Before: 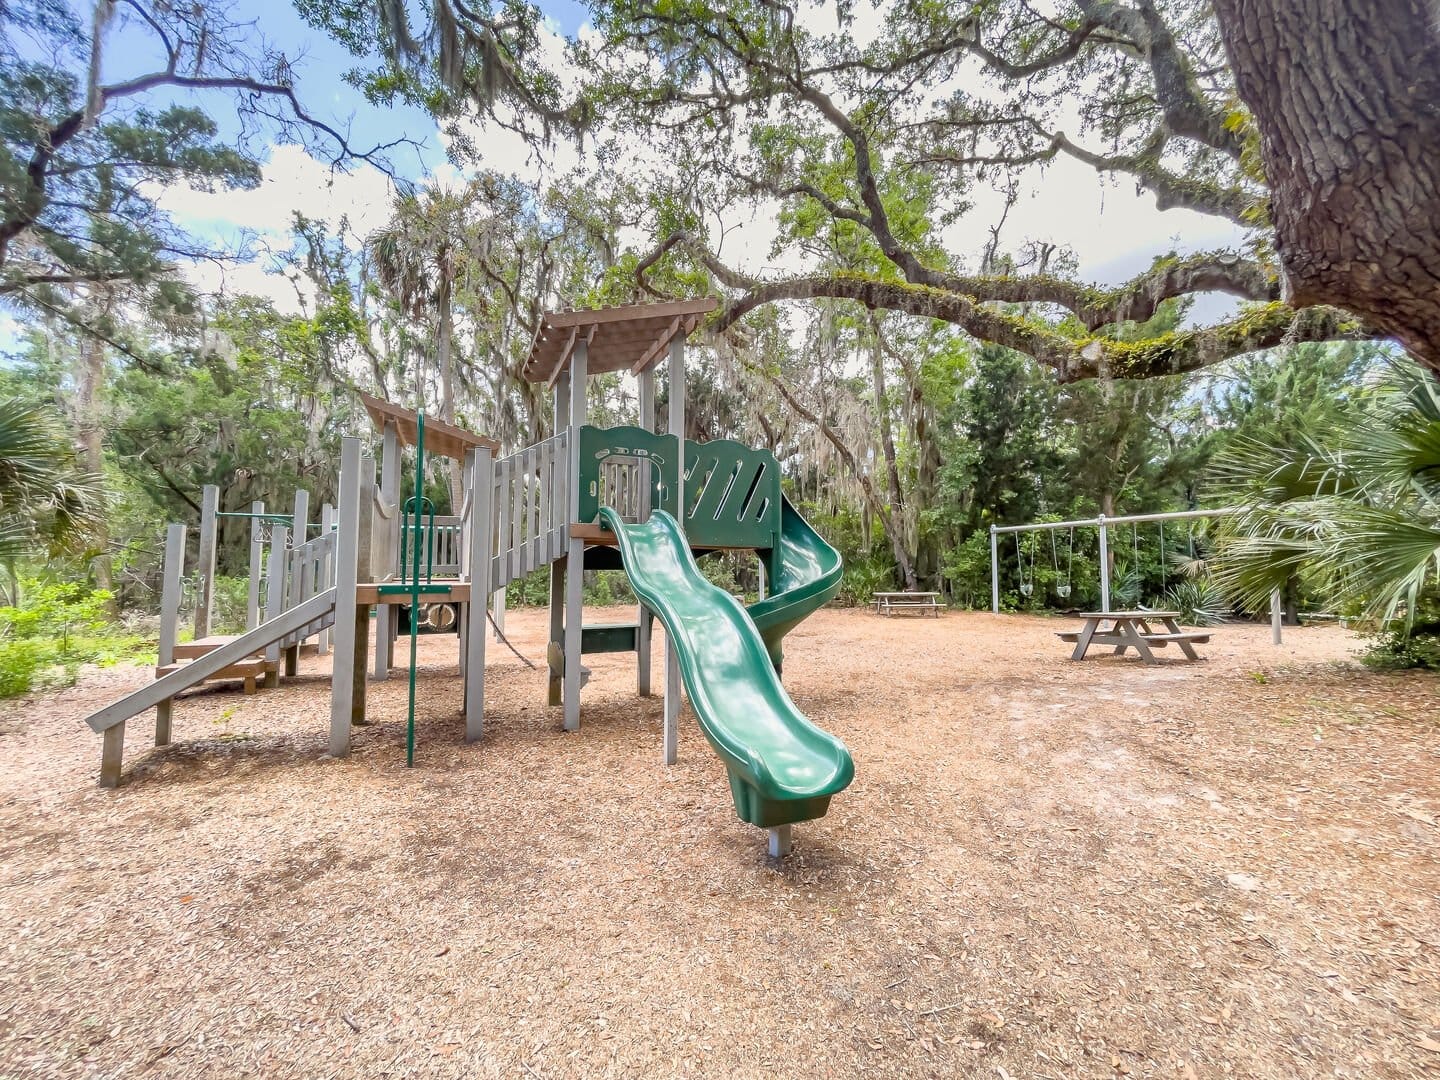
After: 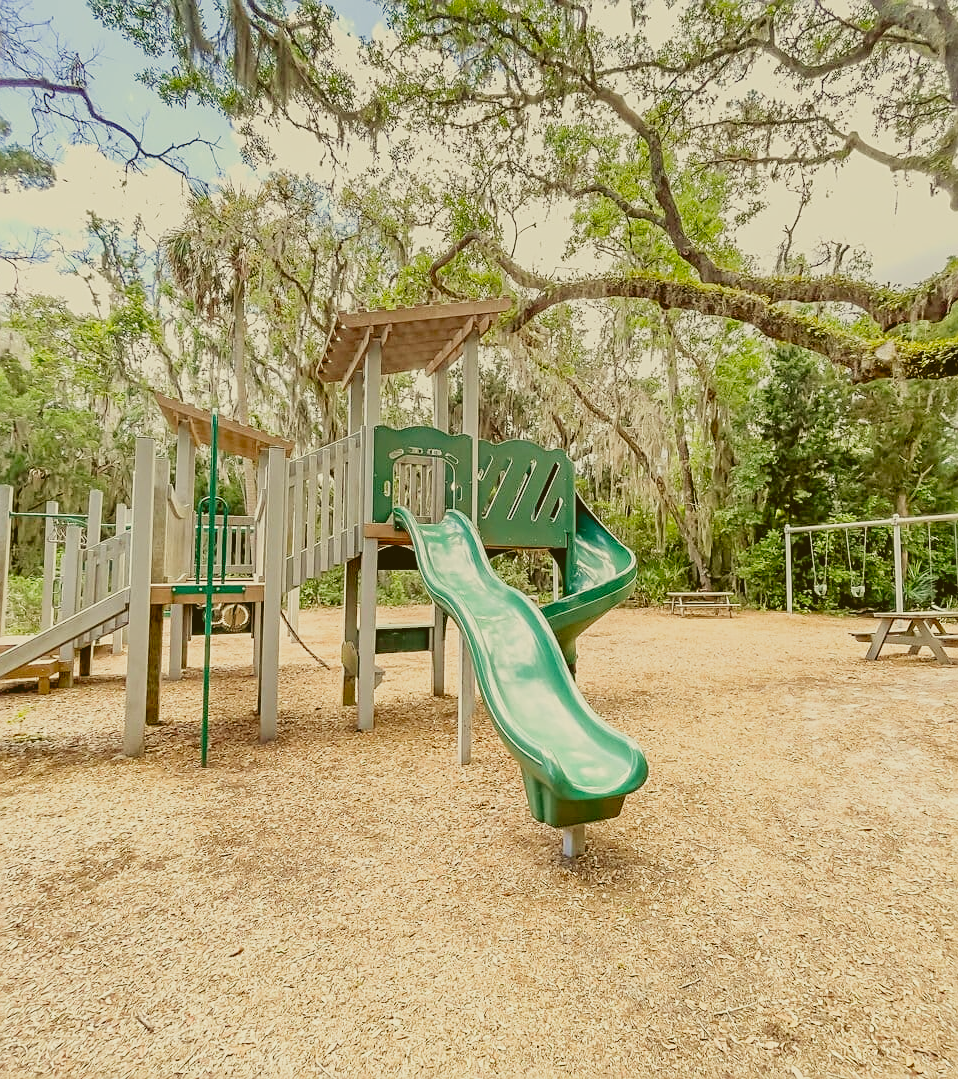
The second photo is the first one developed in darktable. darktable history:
local contrast: highlights 70%, shadows 67%, detail 83%, midtone range 0.319
sharpen: on, module defaults
filmic rgb: black relative exposure -7.76 EV, white relative exposure 4.35 EV, hardness 3.75, latitude 38.43%, contrast 0.979, highlights saturation mix 9.33%, shadows ↔ highlights balance 3.94%, preserve chrominance no, color science v3 (2019), use custom middle-gray values true
crop and rotate: left 14.32%, right 19.151%
exposure: exposure 0.432 EV, compensate highlight preservation false
color correction: highlights a* -1.36, highlights b* 10.24, shadows a* 0.843, shadows b* 18.91
velvia: on, module defaults
